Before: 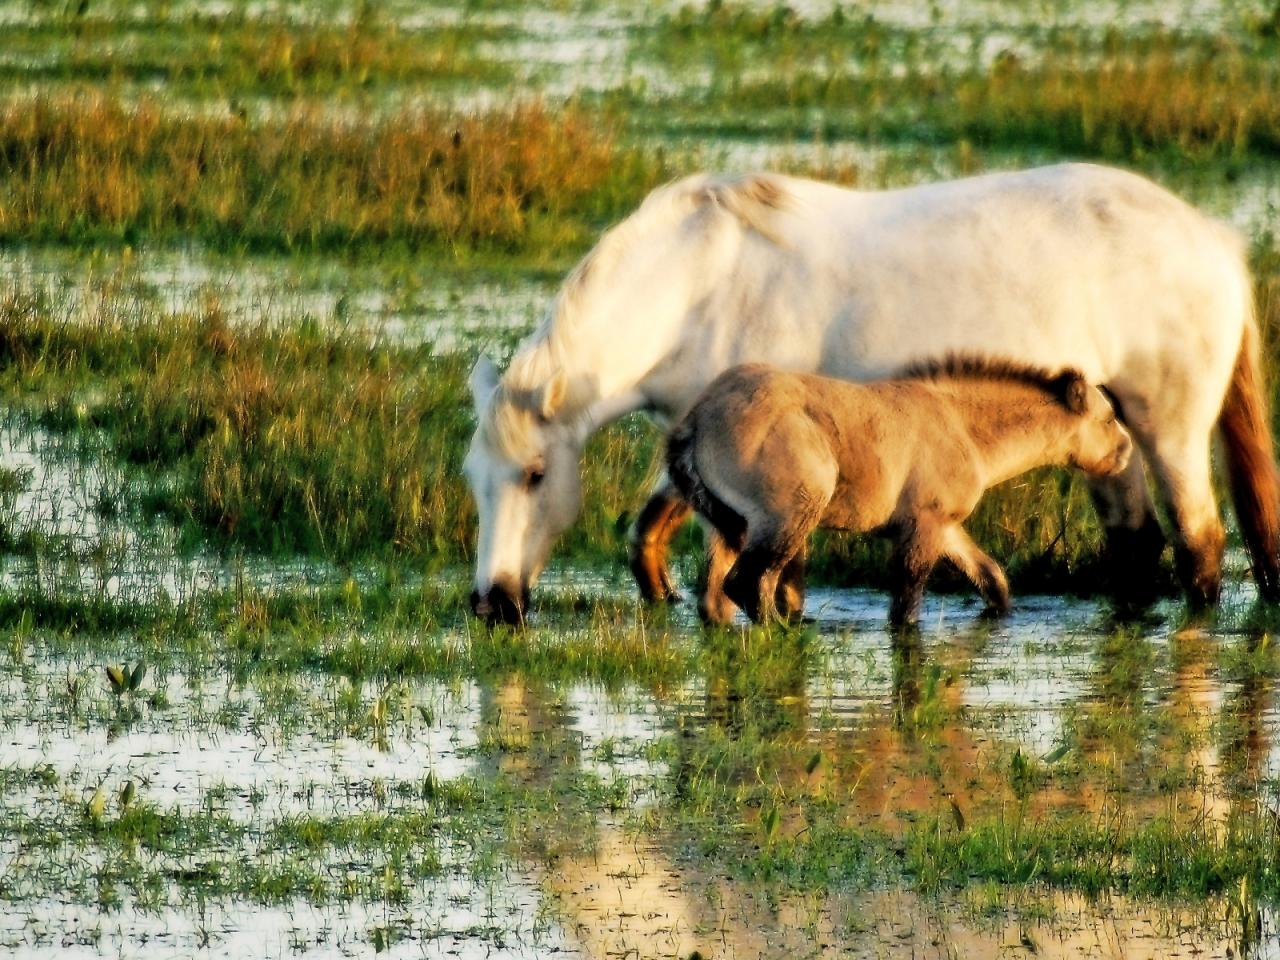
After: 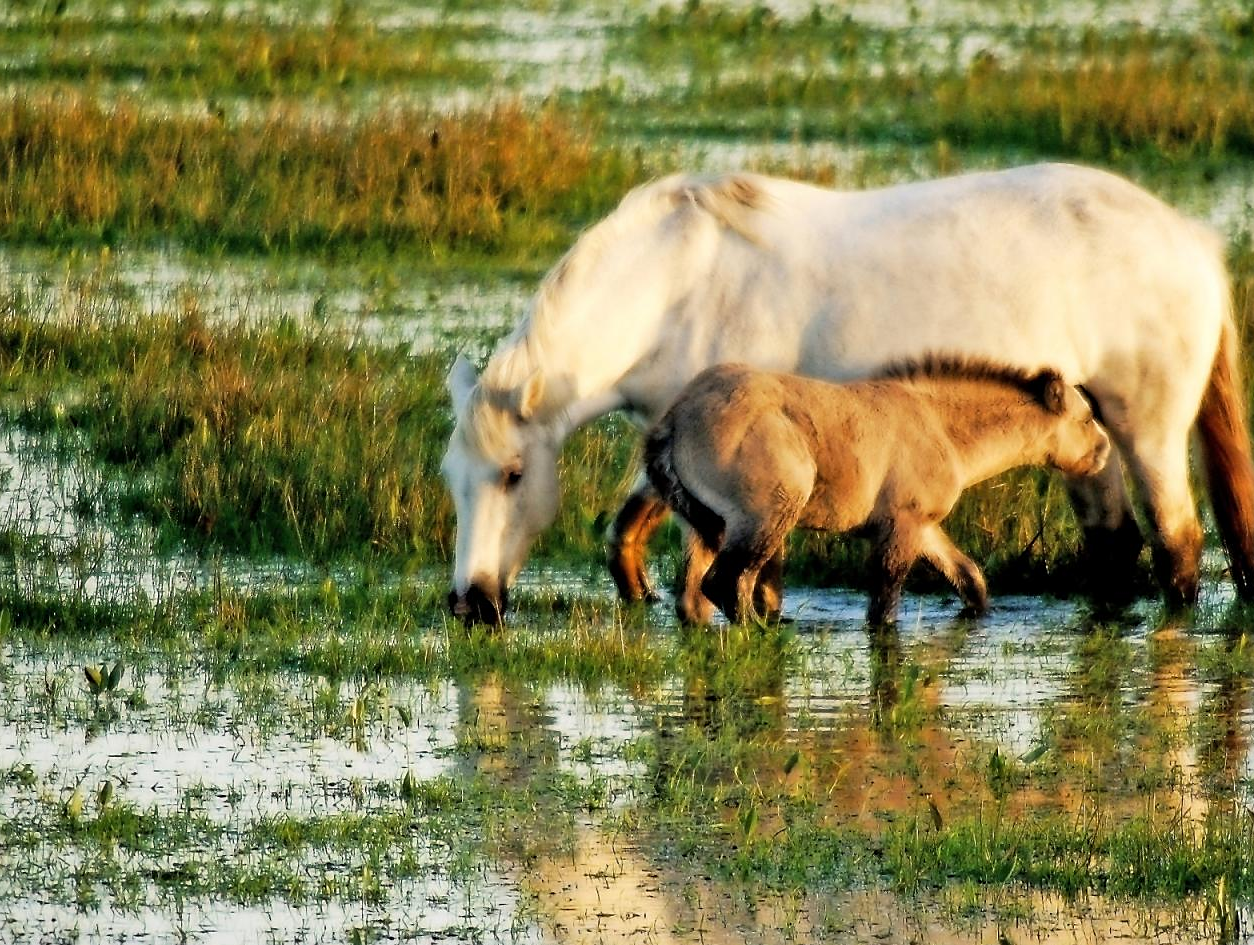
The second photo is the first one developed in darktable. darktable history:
crop: left 1.72%, right 0.285%, bottom 1.55%
sharpen: radius 1.913, amount 0.414, threshold 1.17
